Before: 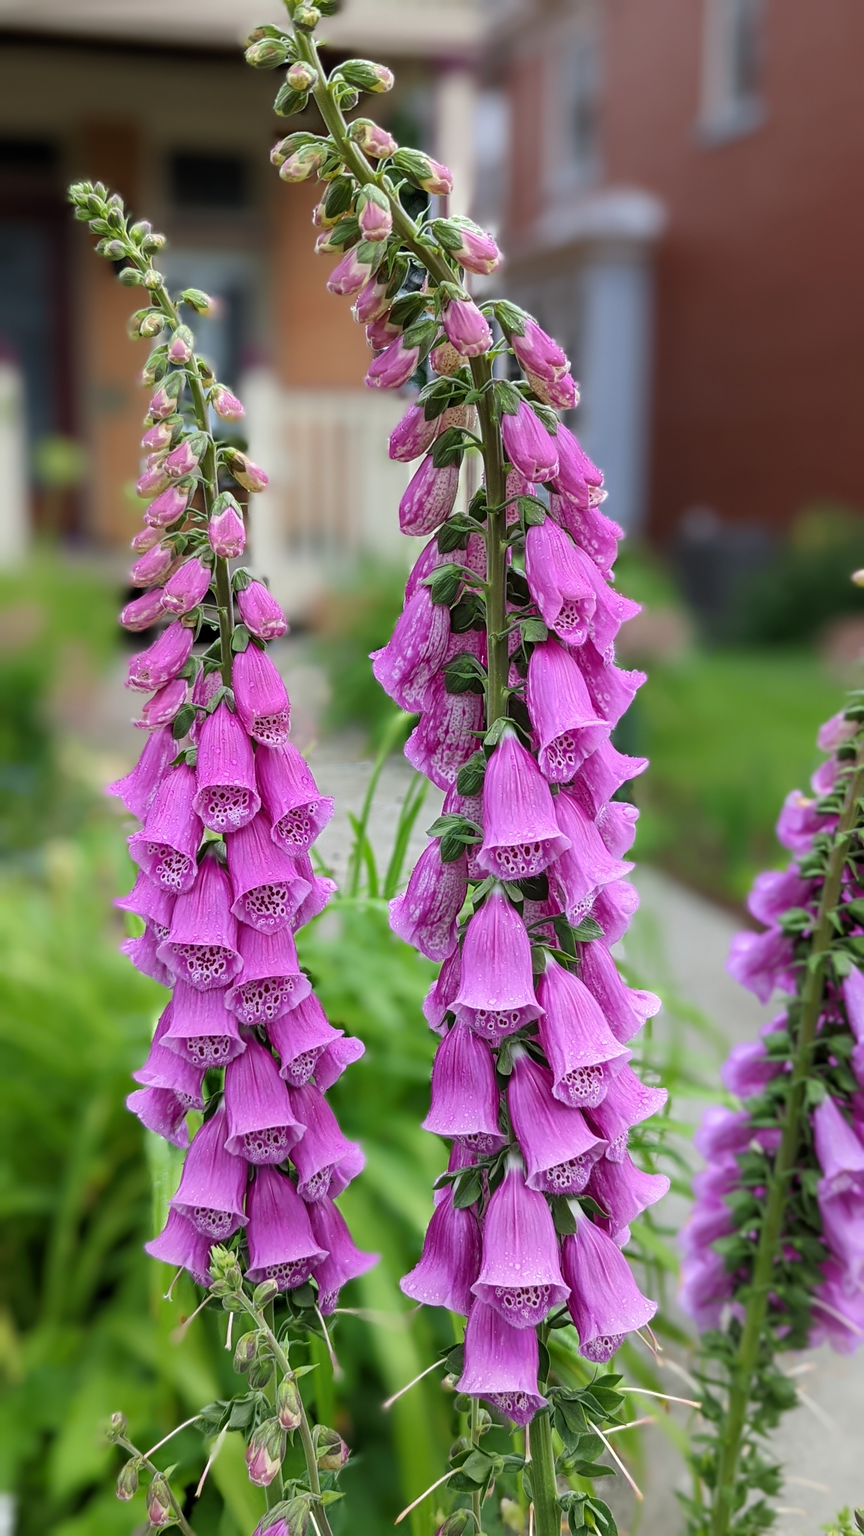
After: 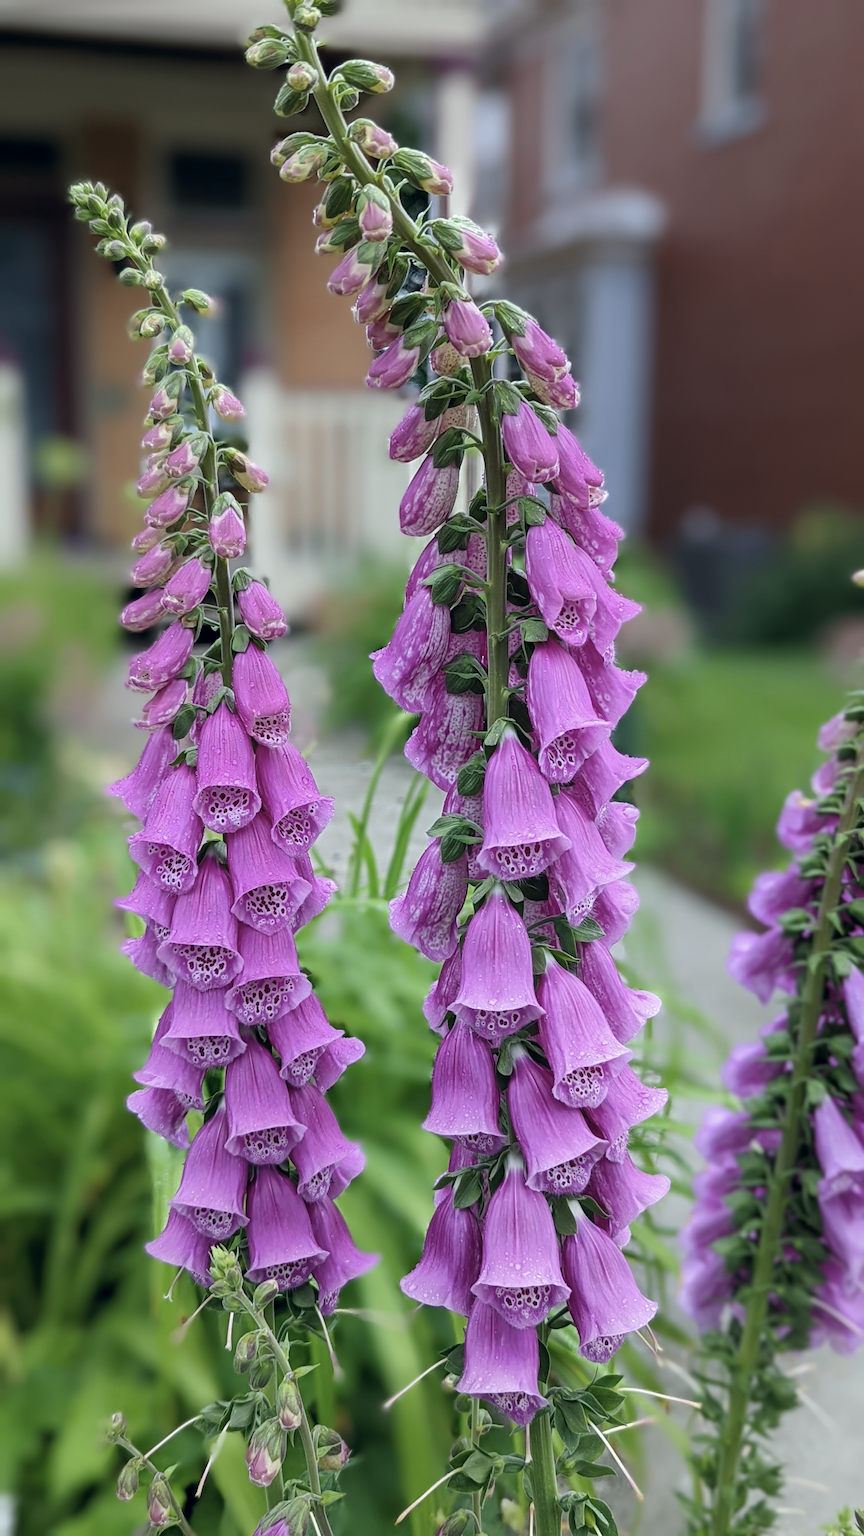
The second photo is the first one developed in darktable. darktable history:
color correction: highlights a* 2.75, highlights b* 5, shadows a* -2.04, shadows b* -4.84, saturation 0.8
white balance: red 0.925, blue 1.046
